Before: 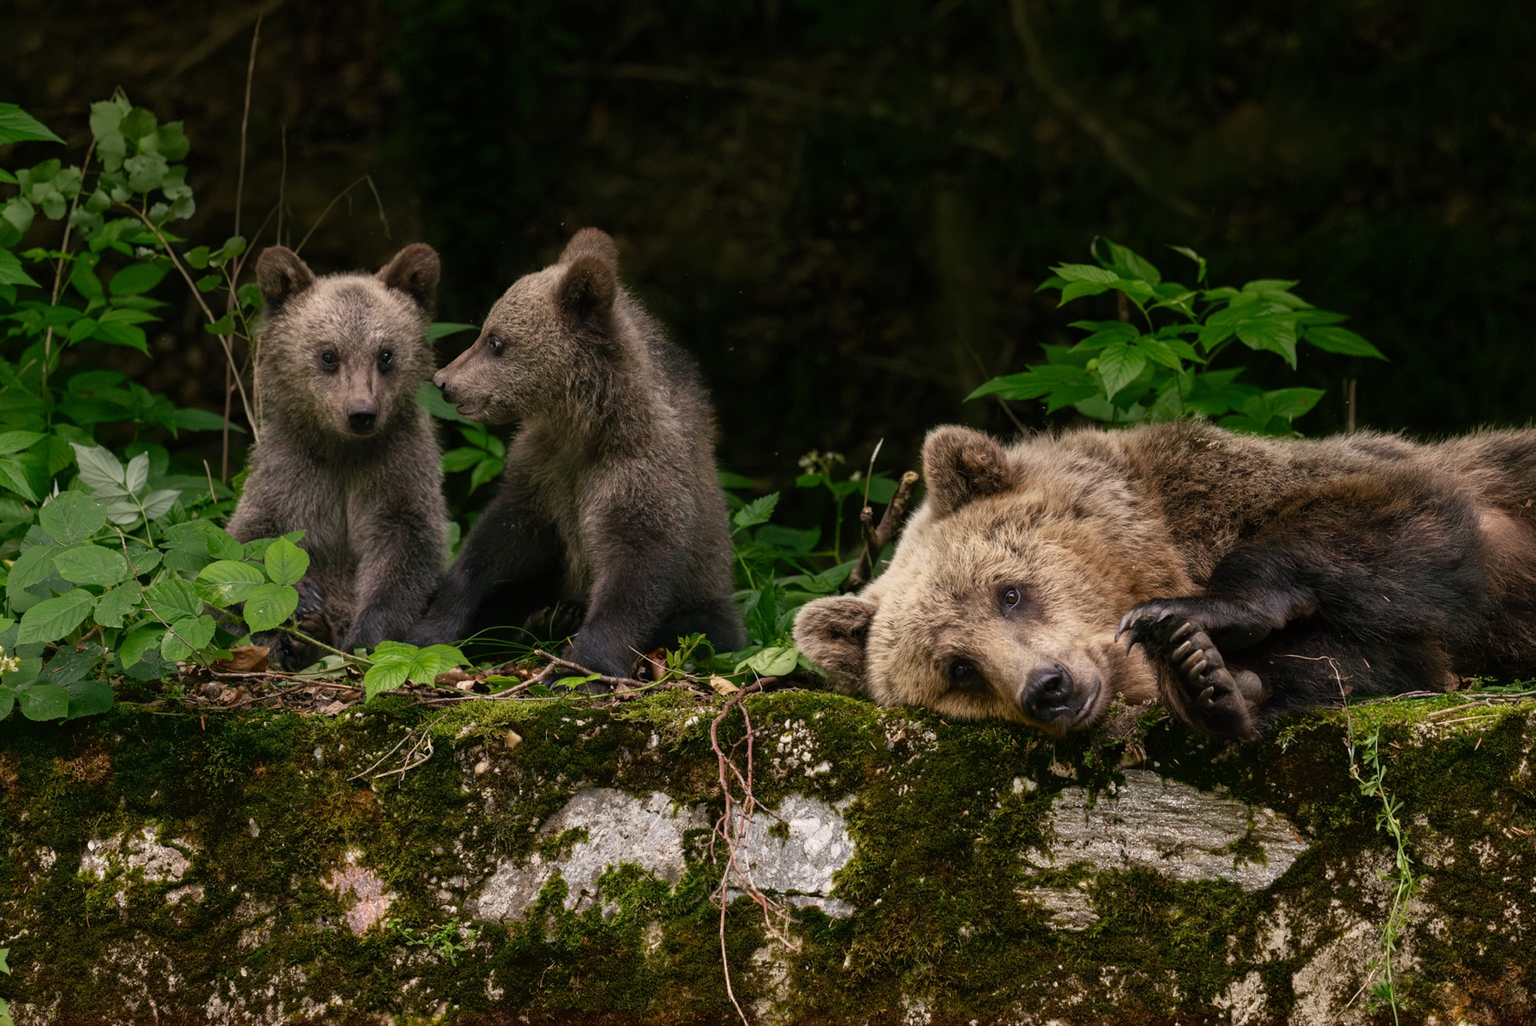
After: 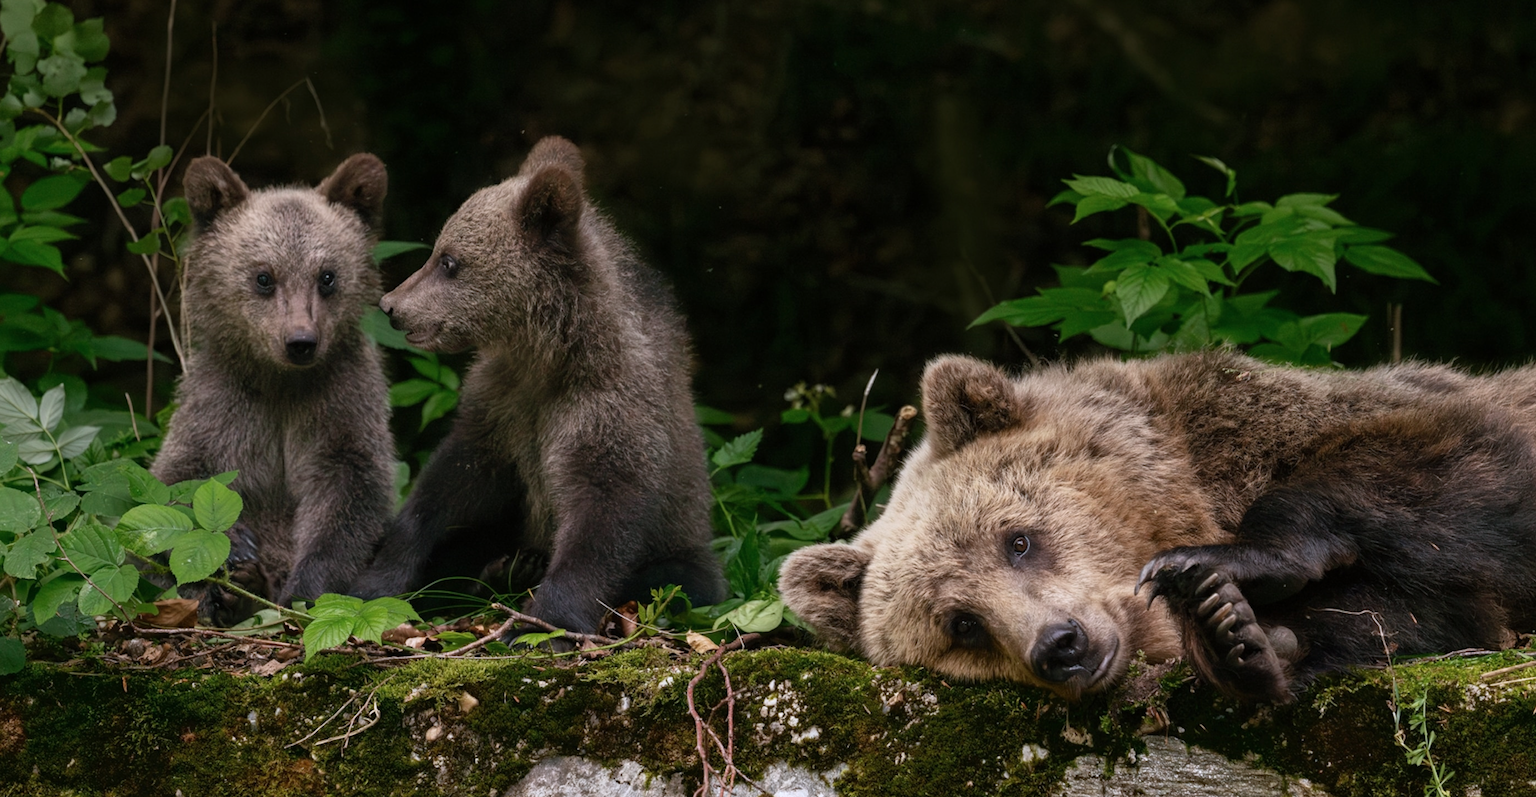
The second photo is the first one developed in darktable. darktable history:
crop: left 5.921%, top 10.261%, right 3.755%, bottom 19.442%
color correction: highlights a* -0.853, highlights b* -9.26
